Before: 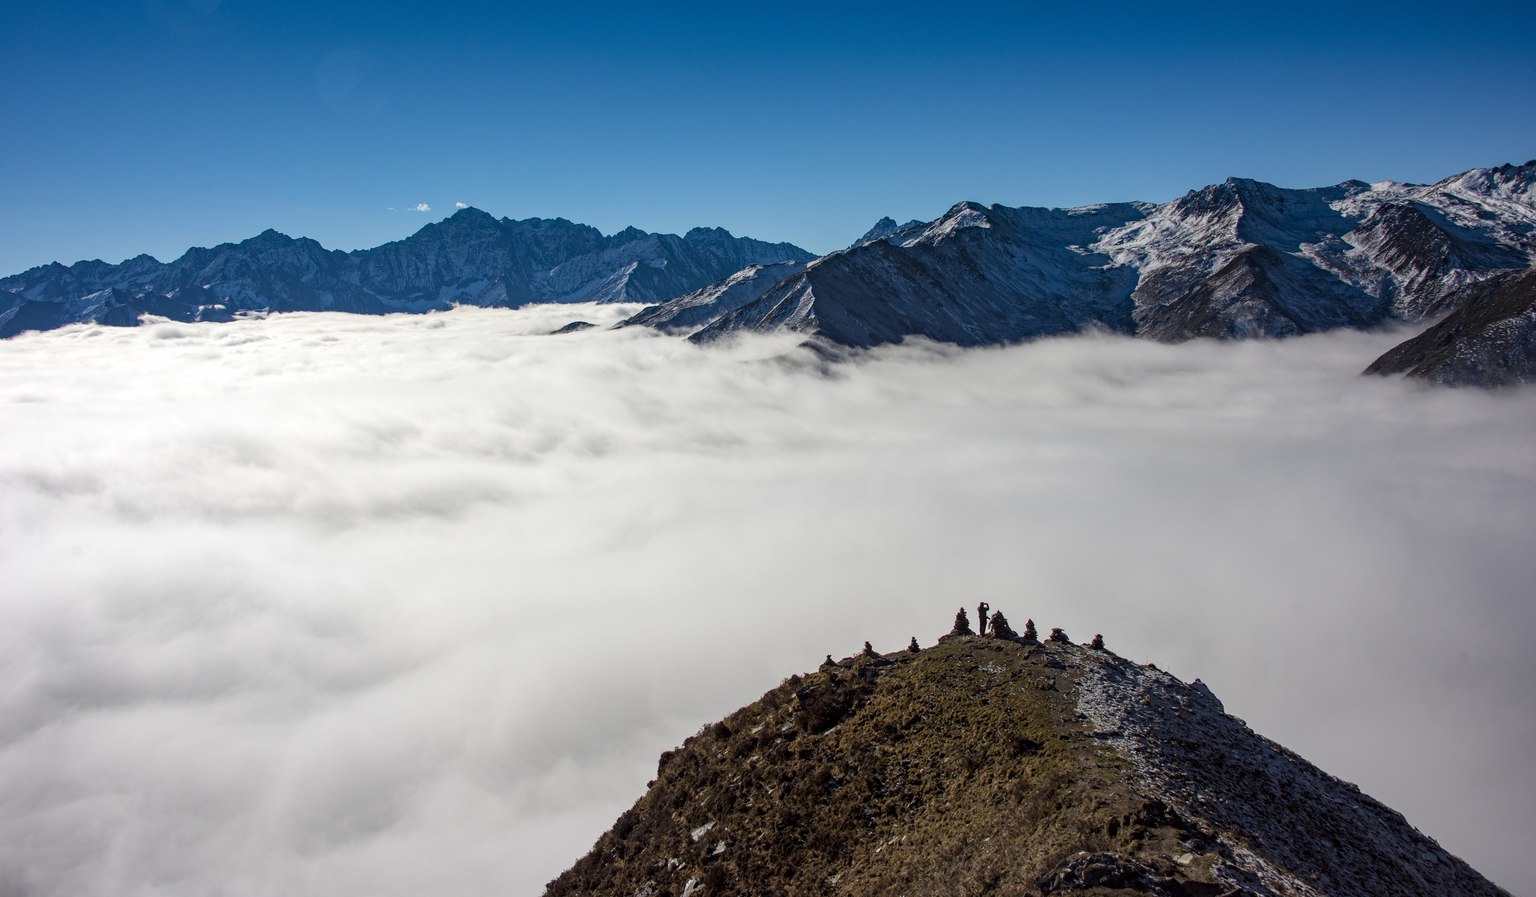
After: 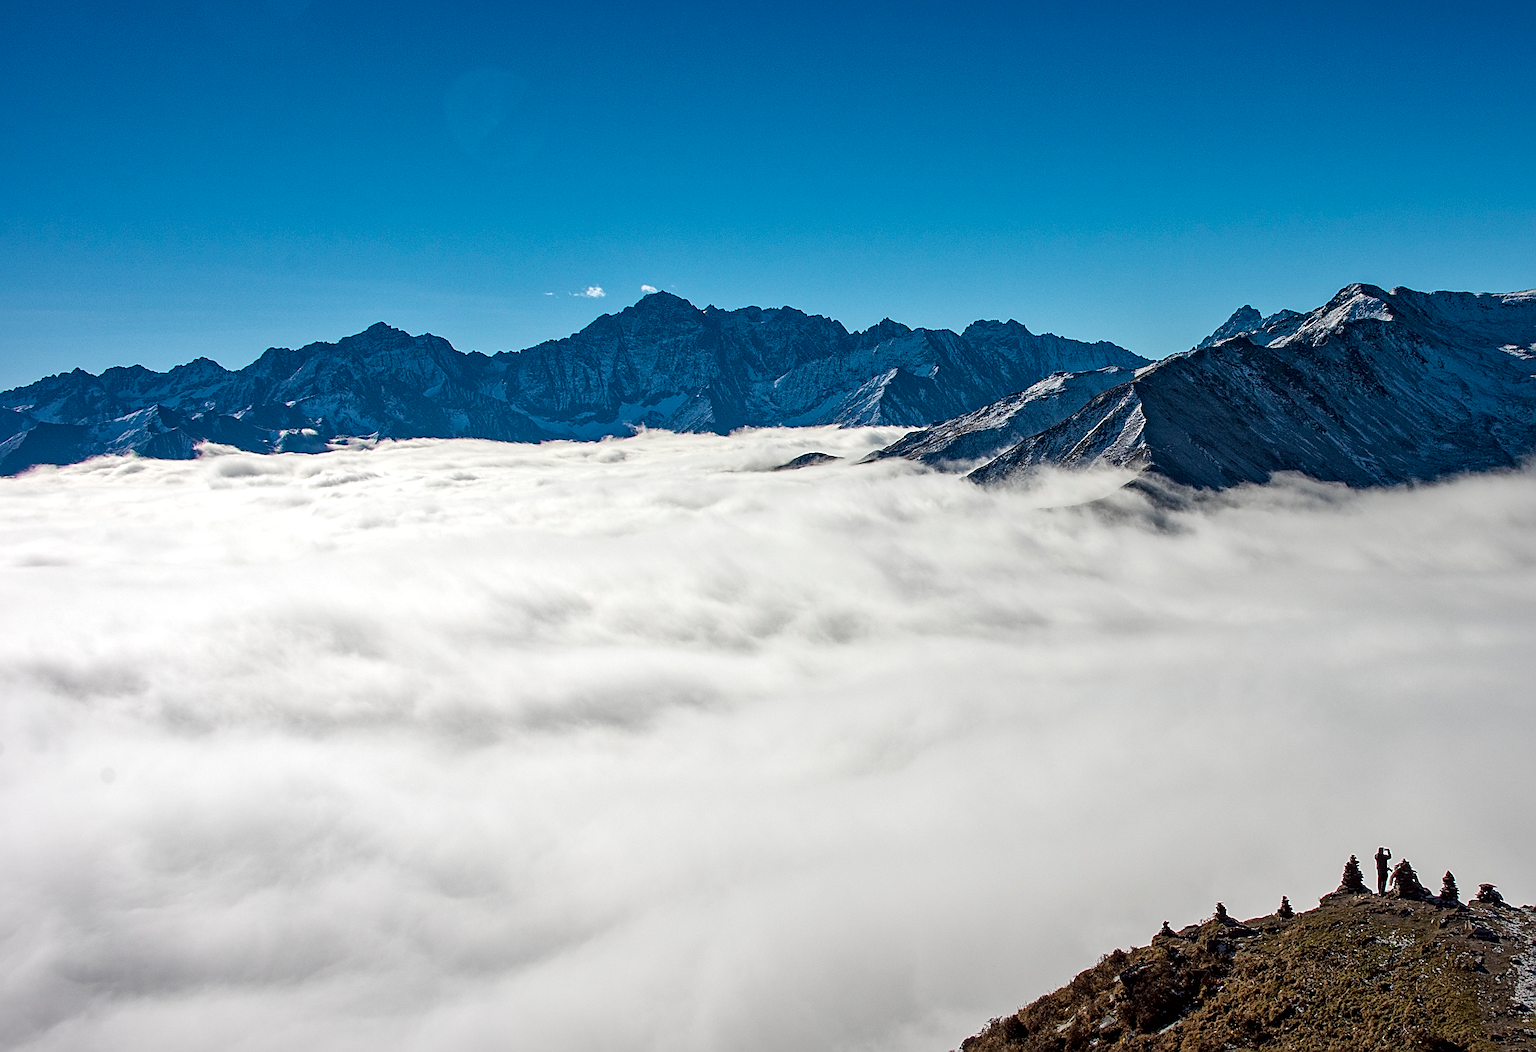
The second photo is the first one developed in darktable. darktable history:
sharpen: amount 0.747
crop: right 28.862%, bottom 16.569%
local contrast: mode bilateral grid, contrast 19, coarseness 49, detail 150%, midtone range 0.2
